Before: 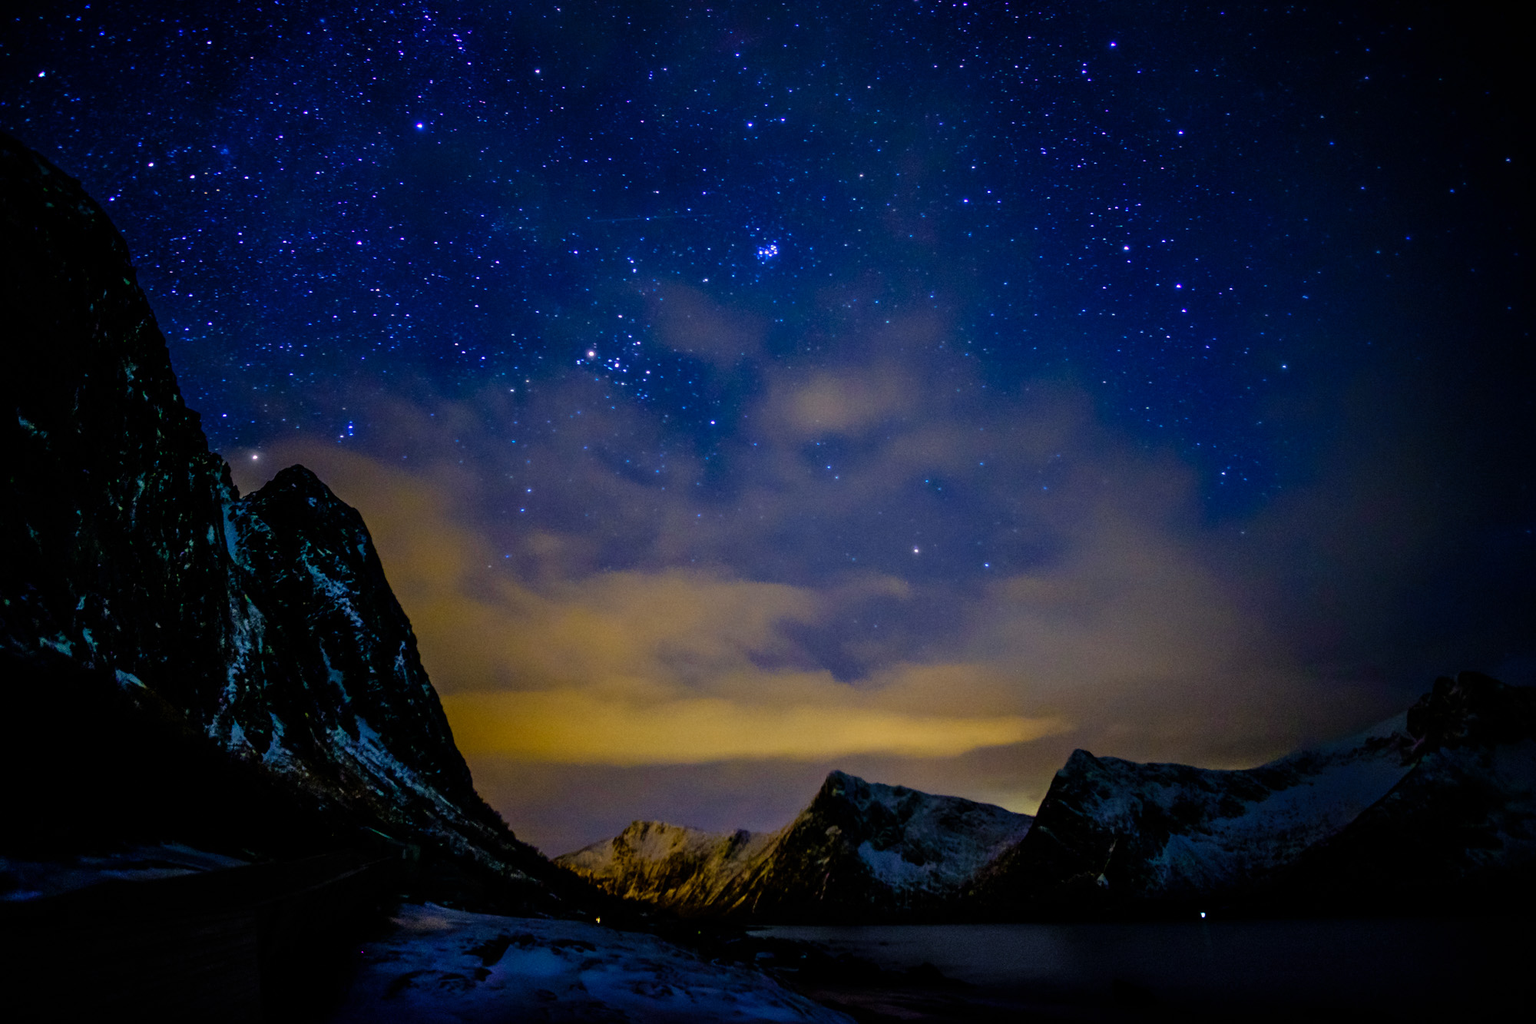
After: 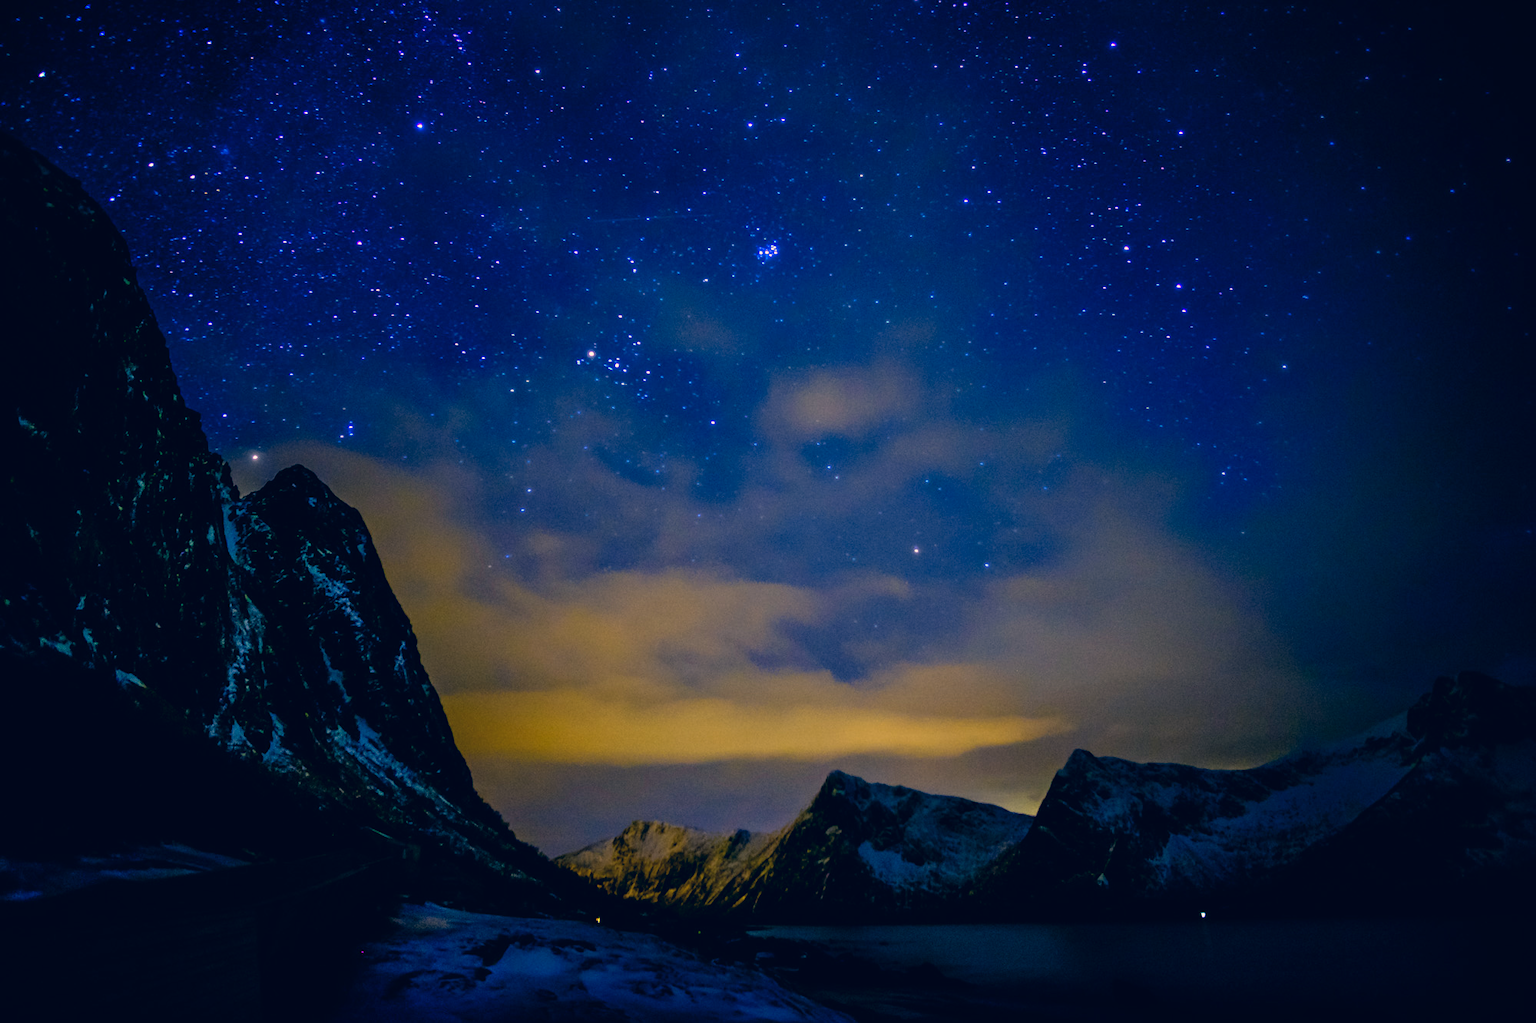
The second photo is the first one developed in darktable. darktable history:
color correction: highlights a* 10.32, highlights b* 14.34, shadows a* -9.62, shadows b* -15
